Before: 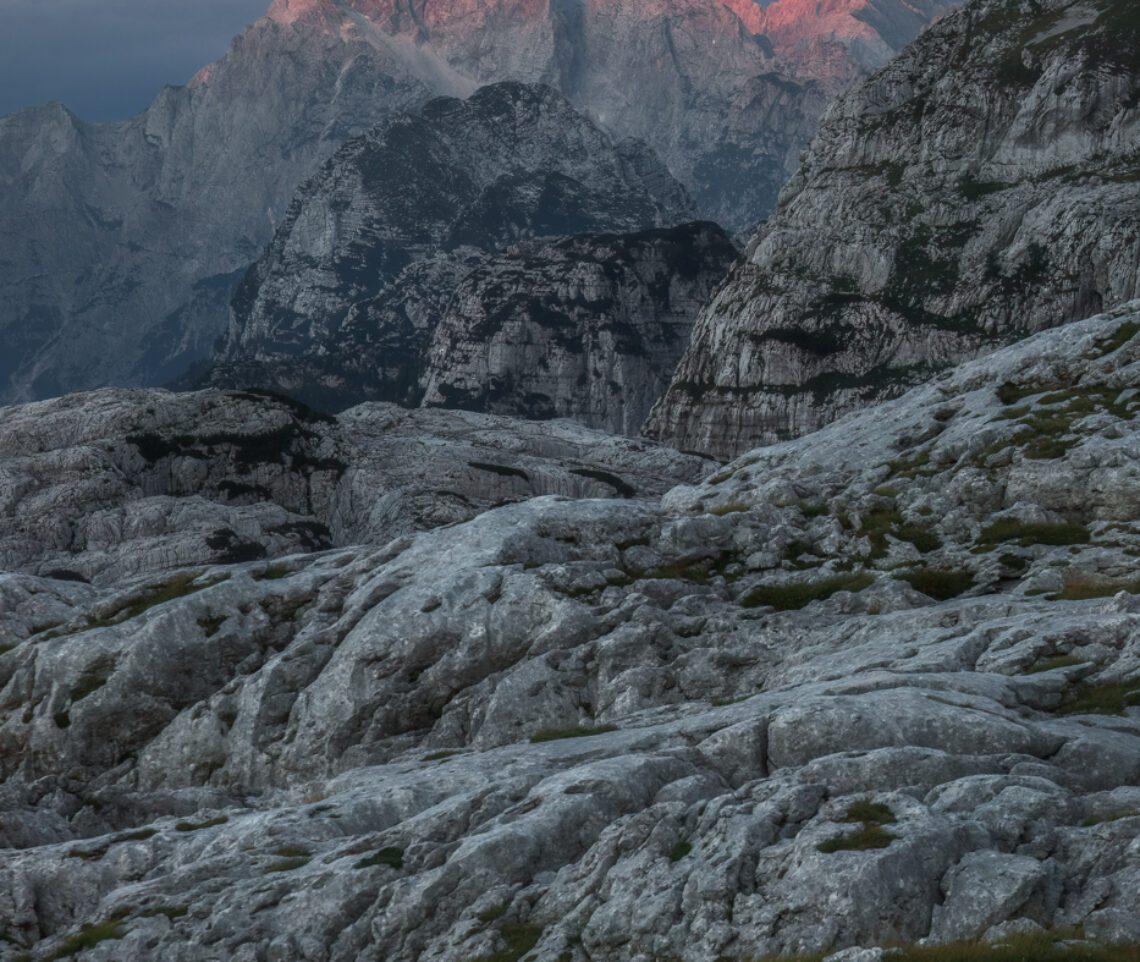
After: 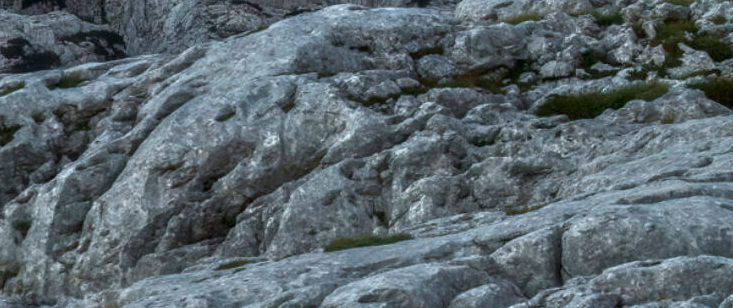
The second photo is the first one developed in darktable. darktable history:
tone equalizer: -7 EV 0.15 EV, -6 EV 0.6 EV, -5 EV 1.15 EV, -4 EV 1.33 EV, -3 EV 1.15 EV, -2 EV 0.6 EV, -1 EV 0.15 EV, mask exposure compensation -0.5 EV
contrast brightness saturation: contrast 0.07, brightness -0.14, saturation 0.11
crop: left 18.091%, top 51.13%, right 17.525%, bottom 16.85%
